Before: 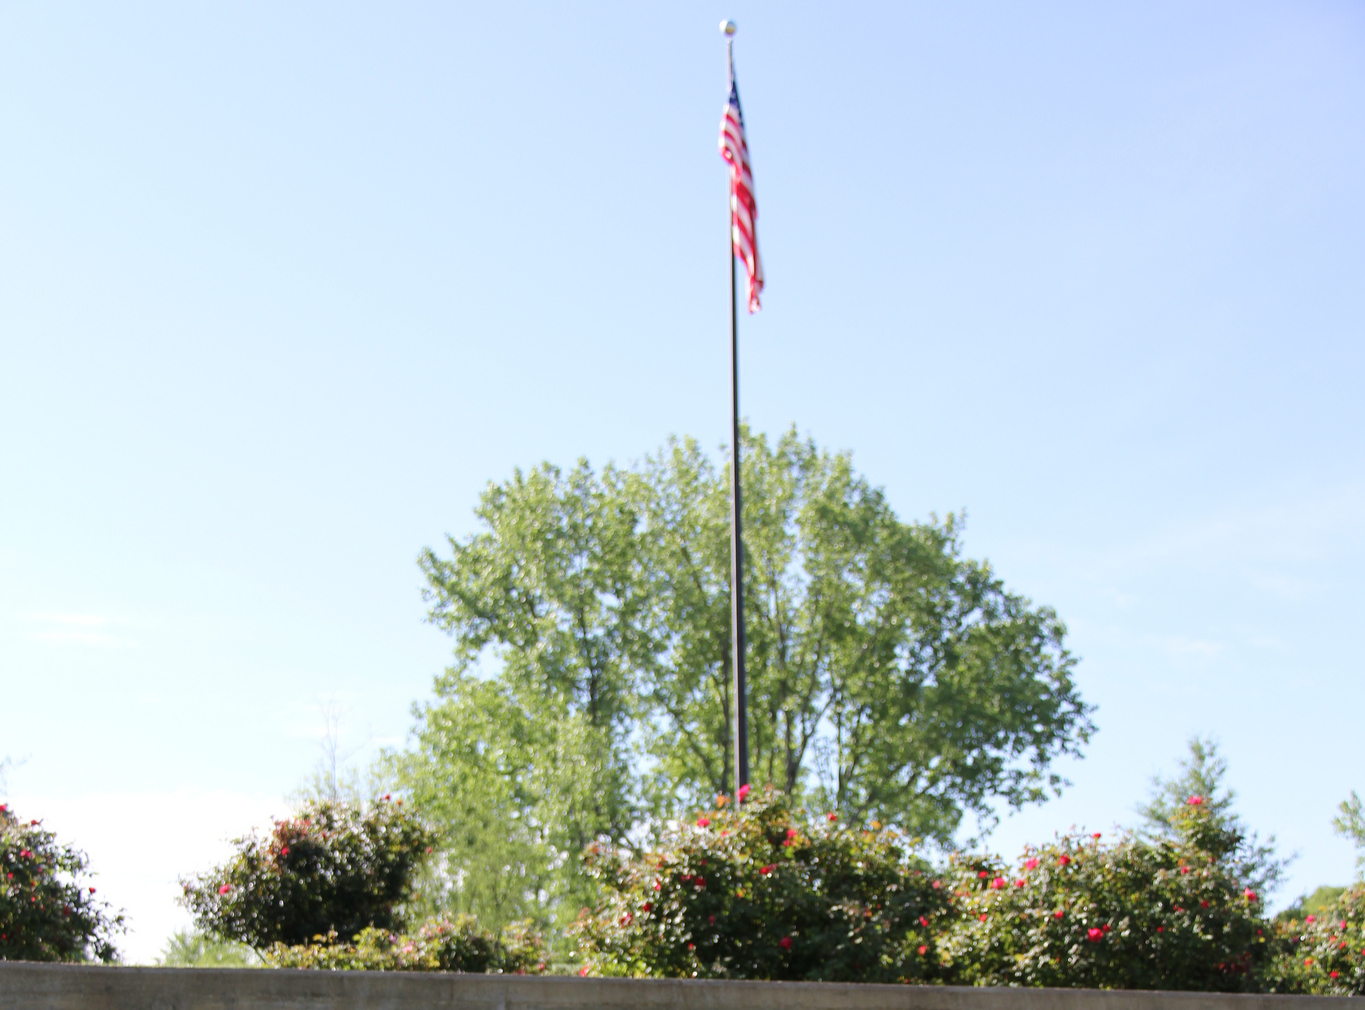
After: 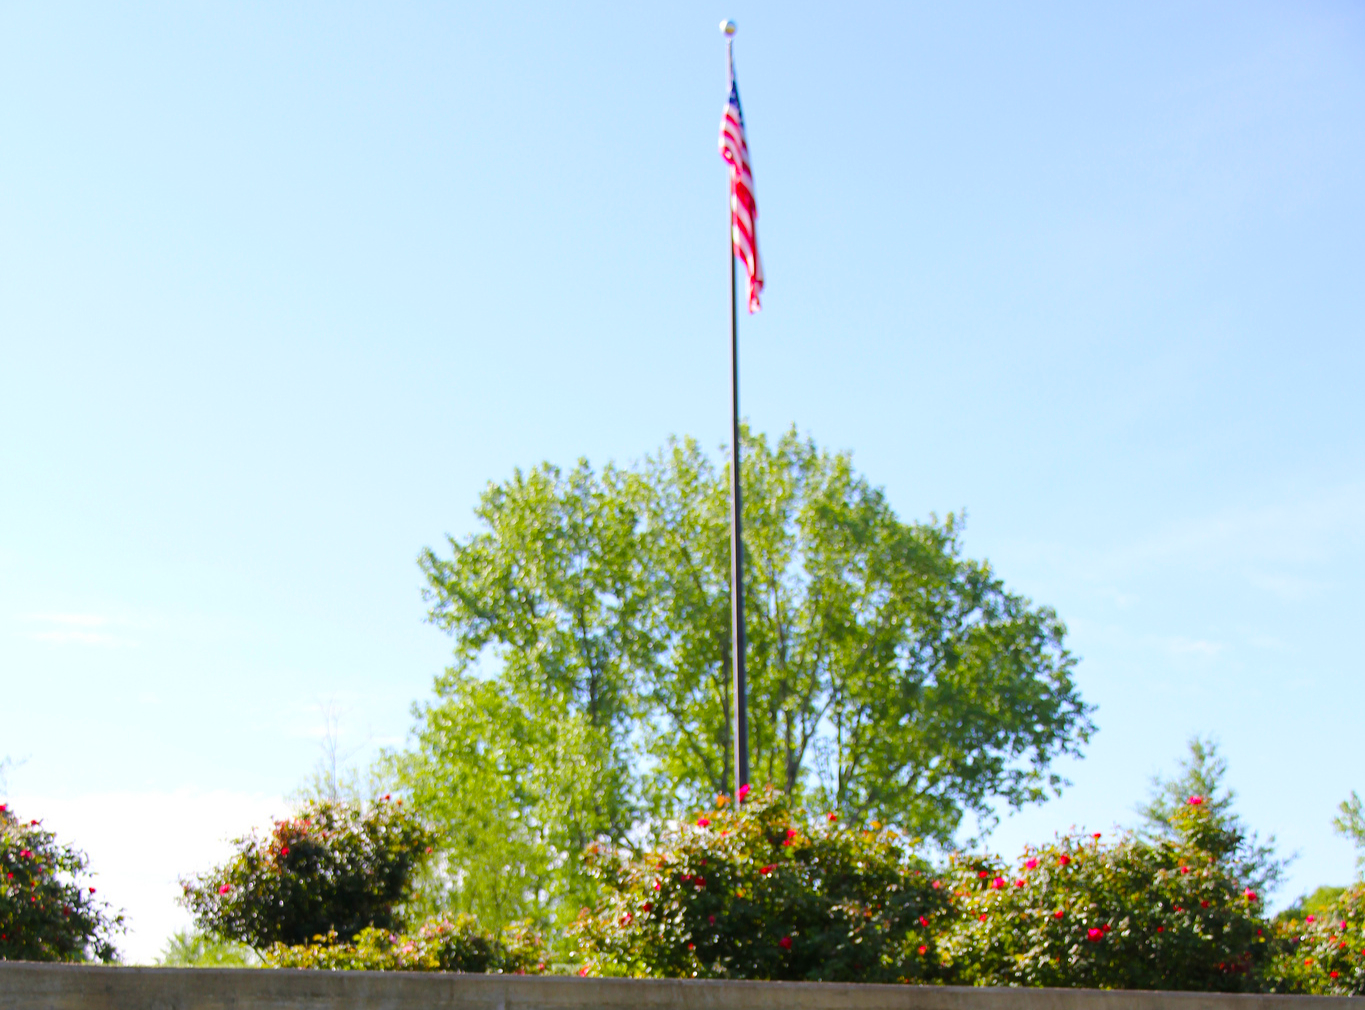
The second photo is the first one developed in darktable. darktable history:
color balance rgb: linear chroma grading › shadows 9.642%, linear chroma grading › highlights 9.267%, linear chroma grading › global chroma 15.186%, linear chroma grading › mid-tones 14.756%, perceptual saturation grading › global saturation 19.625%
